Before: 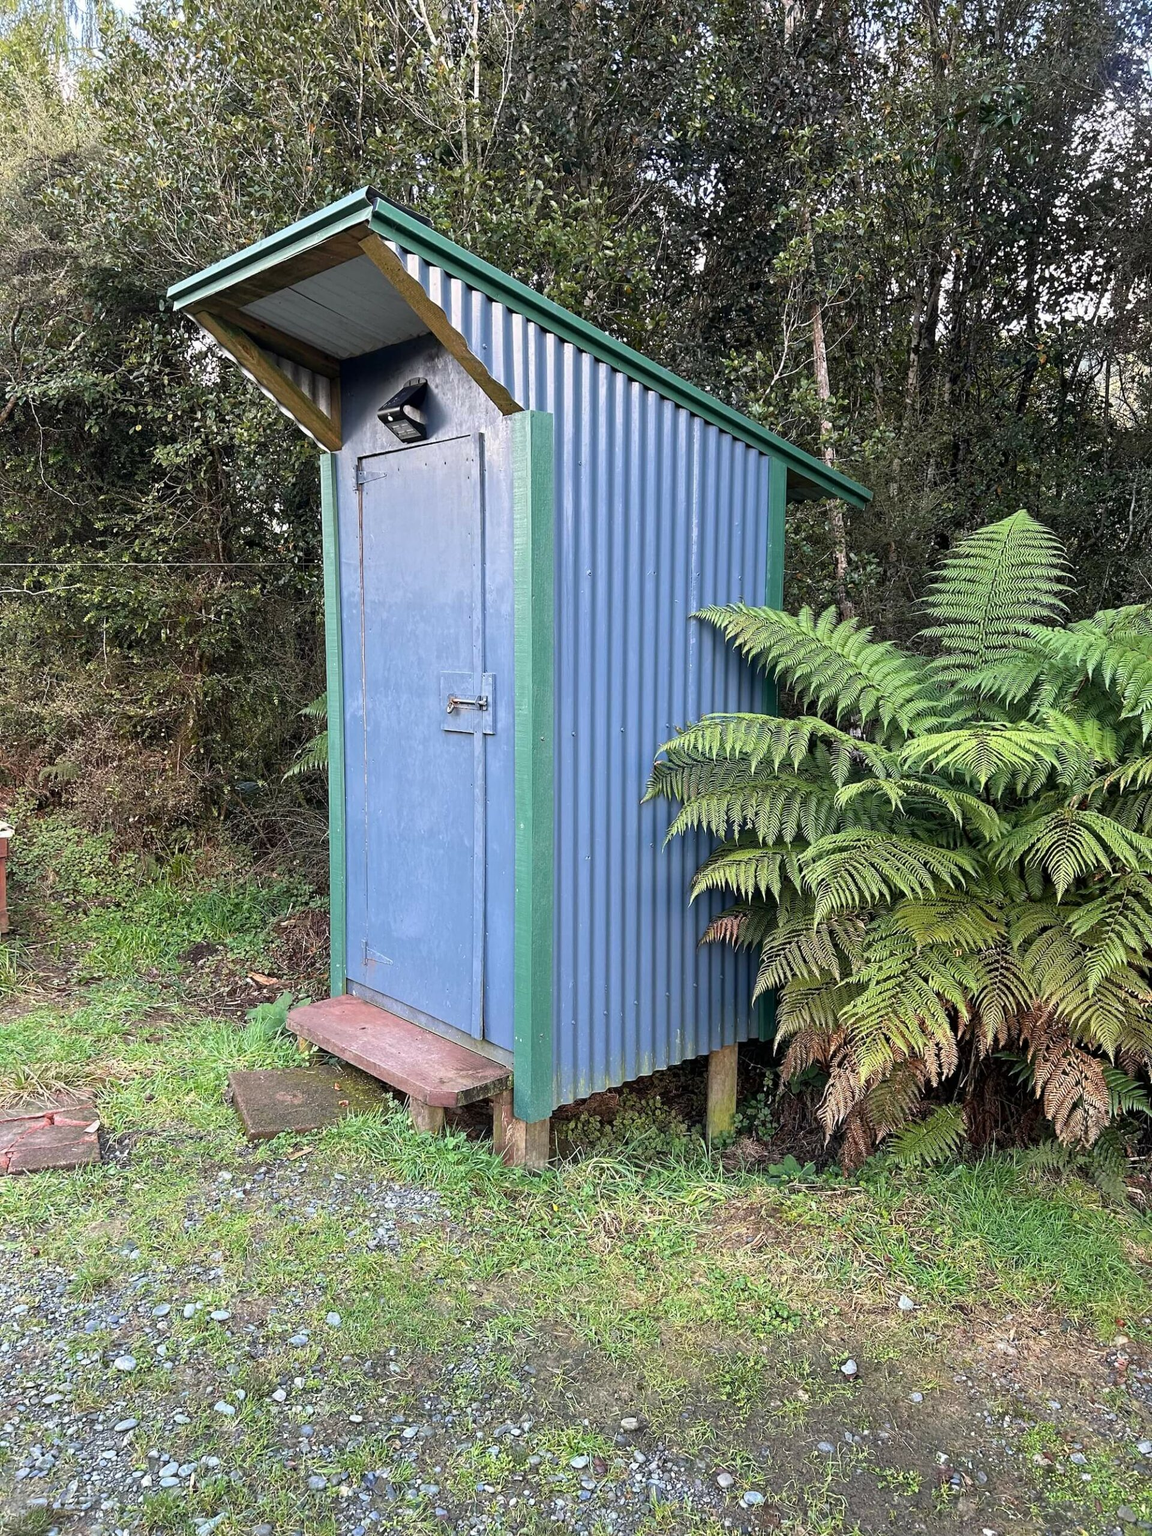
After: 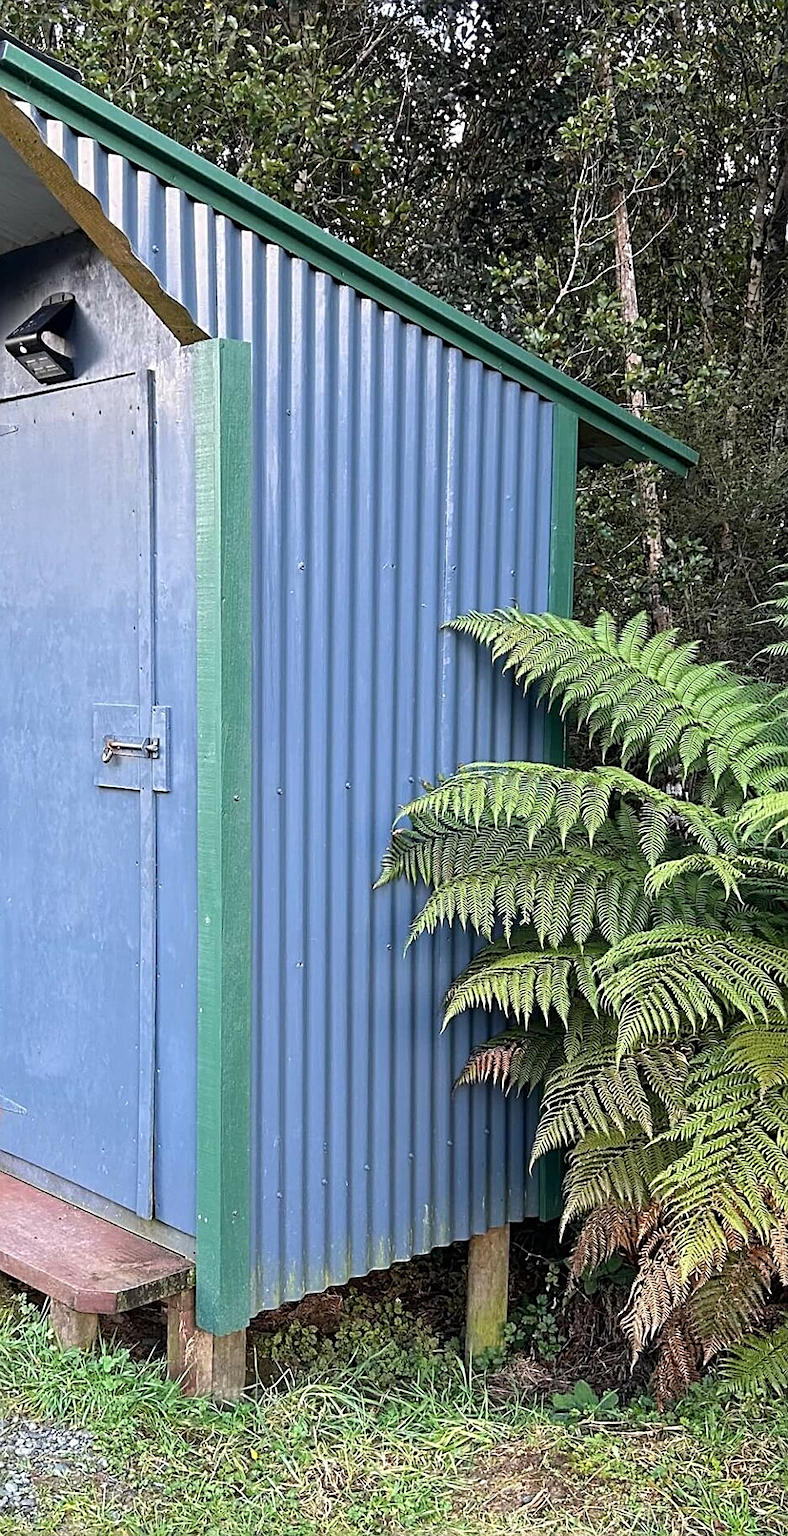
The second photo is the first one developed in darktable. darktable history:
crop: left 32.497%, top 10.98%, right 18.556%, bottom 17.562%
tone equalizer: edges refinement/feathering 500, mask exposure compensation -1.57 EV, preserve details no
sharpen: amount 0.498
